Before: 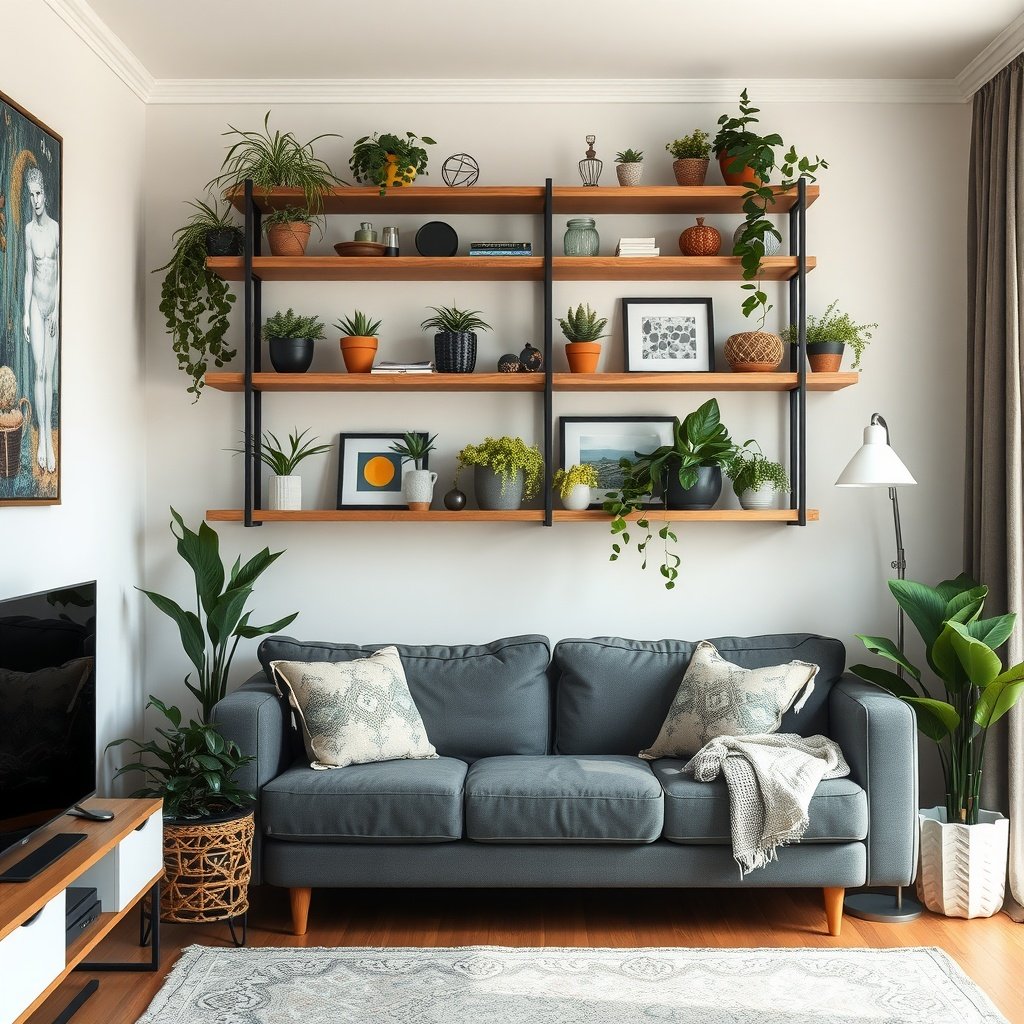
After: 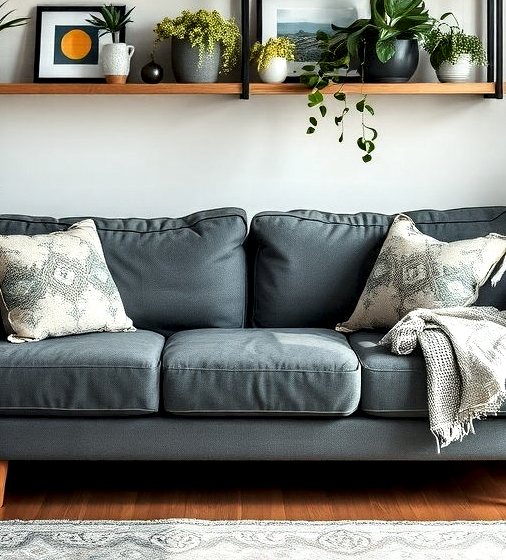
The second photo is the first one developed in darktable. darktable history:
contrast equalizer: y [[0.601, 0.6, 0.598, 0.598, 0.6, 0.601], [0.5 ×6], [0.5 ×6], [0 ×6], [0 ×6]]
crop: left 29.672%, top 41.786%, right 20.851%, bottom 3.487%
